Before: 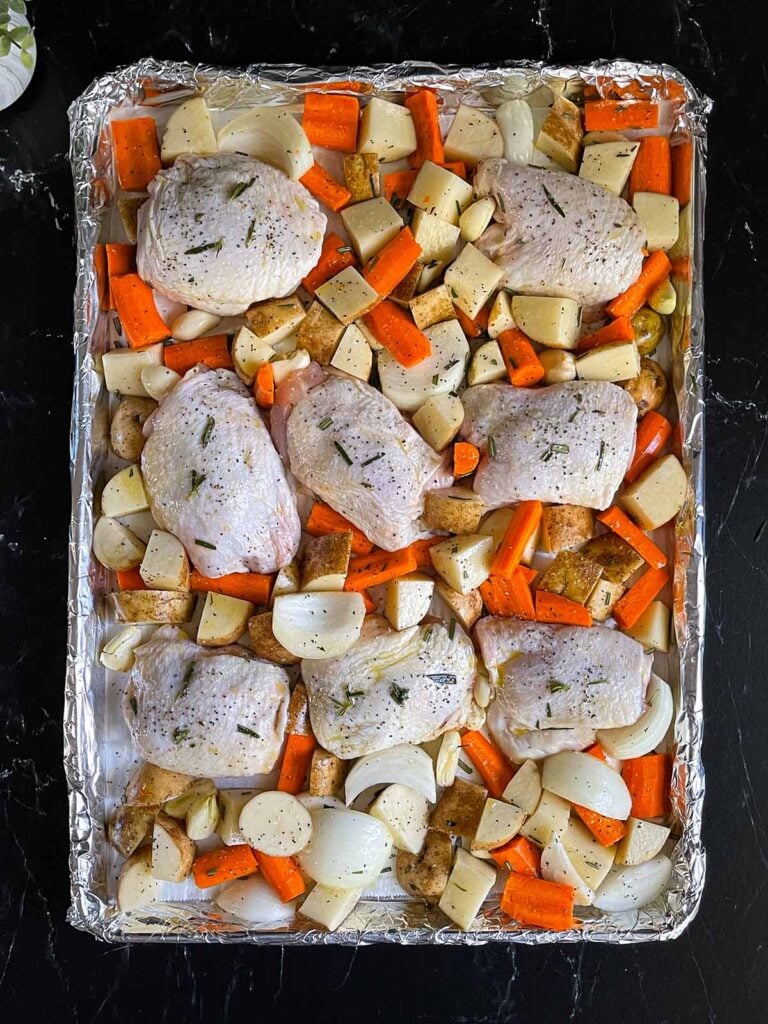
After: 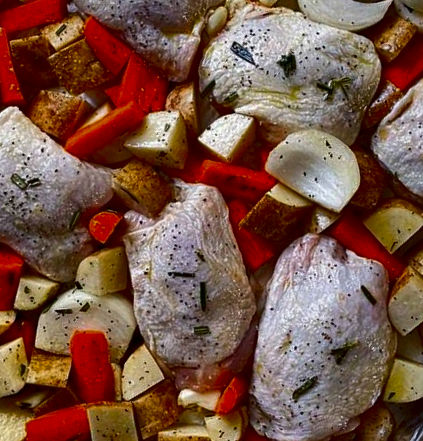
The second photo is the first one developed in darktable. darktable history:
contrast brightness saturation: contrast 0.089, brightness -0.6, saturation 0.171
crop and rotate: angle 146.87°, left 9.122%, top 15.606%, right 4.49%, bottom 16.929%
